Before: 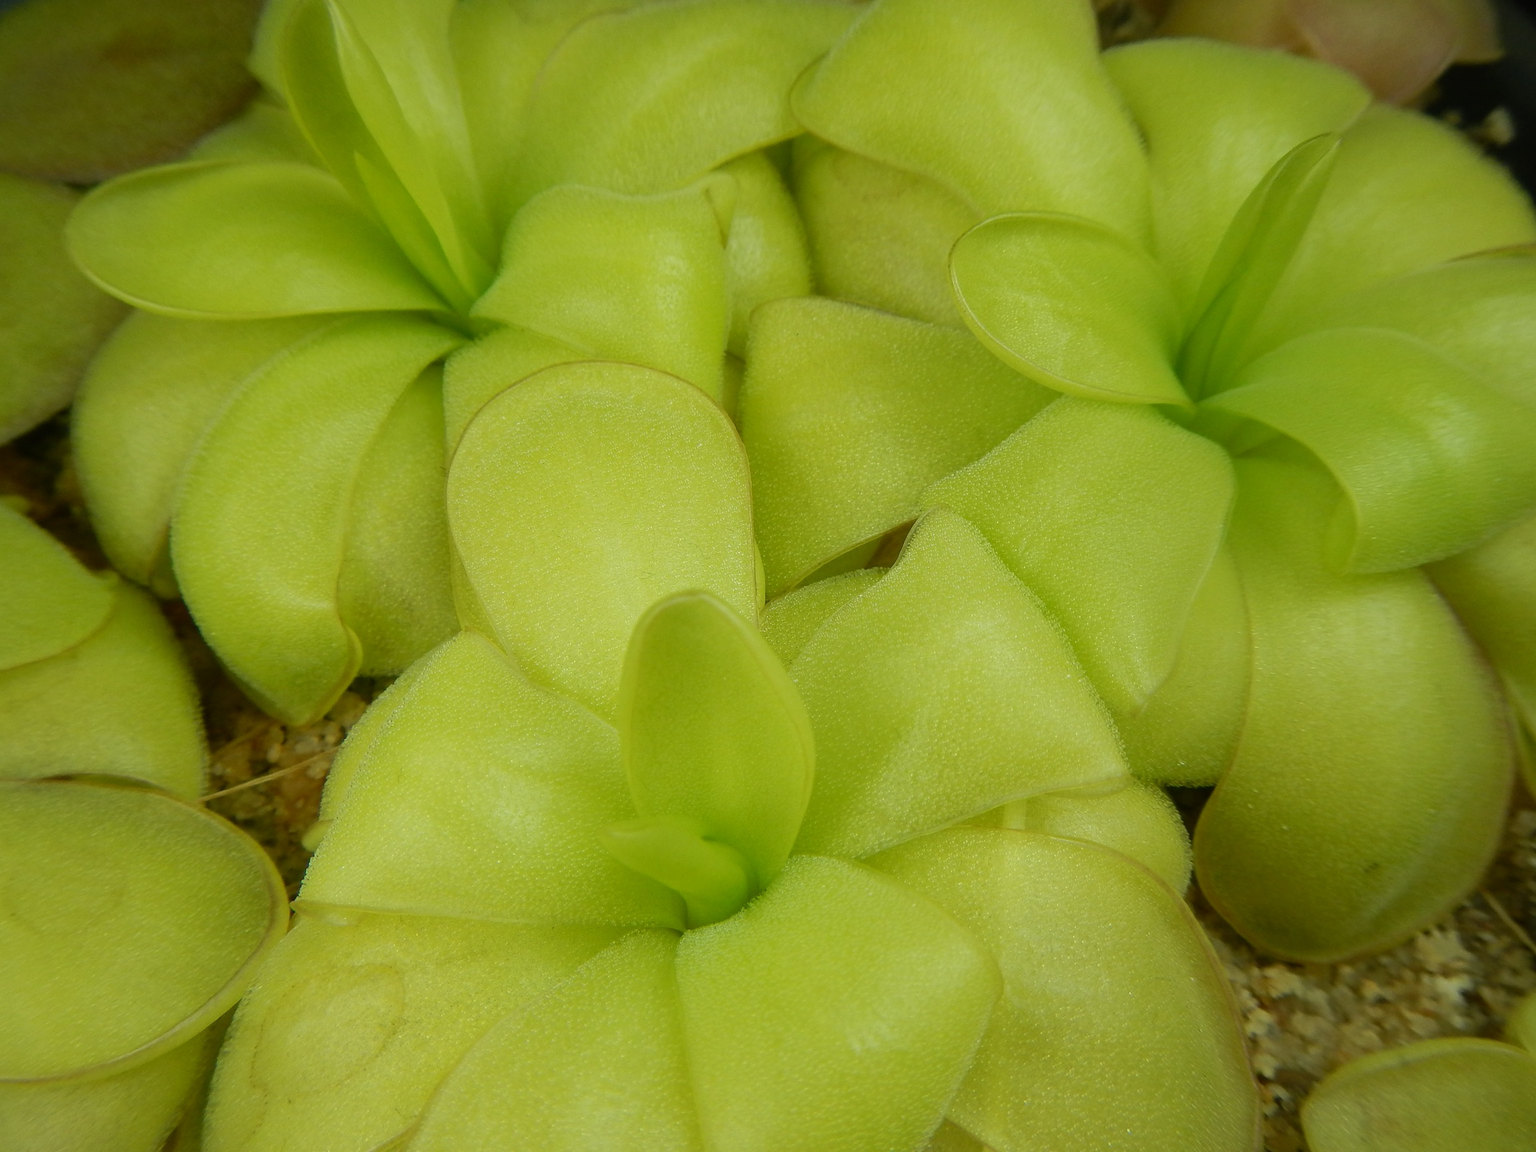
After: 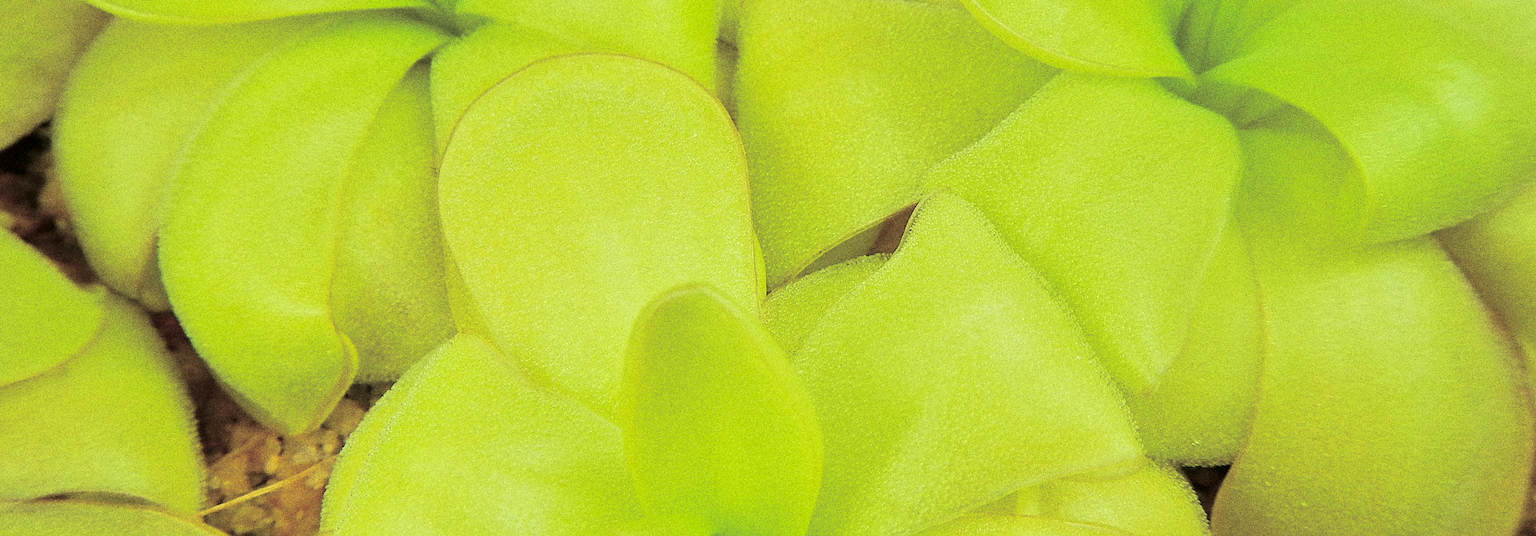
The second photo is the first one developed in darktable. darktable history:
tone curve: curves: ch0 [(0, 0.006) (0.184, 0.172) (0.405, 0.46) (0.456, 0.528) (0.634, 0.728) (0.877, 0.89) (0.984, 0.935)]; ch1 [(0, 0) (0.443, 0.43) (0.492, 0.495) (0.566, 0.582) (0.595, 0.606) (0.608, 0.609) (0.65, 0.677) (1, 1)]; ch2 [(0, 0) (0.33, 0.301) (0.421, 0.443) (0.447, 0.489) (0.492, 0.495) (0.537, 0.583) (0.586, 0.591) (0.663, 0.686) (1, 1)], color space Lab, independent channels, preserve colors none
grain: coarseness 14.49 ISO, strength 48.04%, mid-tones bias 35%
rgb levels: preserve colors max RGB
sharpen: on, module defaults
rotate and perspective: rotation -2°, crop left 0.022, crop right 0.978, crop top 0.049, crop bottom 0.951
tone equalizer: -8 EV 2 EV, -7 EV 2 EV, -6 EV 2 EV, -5 EV 2 EV, -4 EV 2 EV, -3 EV 1.5 EV, -2 EV 1 EV, -1 EV 0.5 EV
split-toning: shadows › saturation 0.24, highlights › hue 54°, highlights › saturation 0.24
crop and rotate: top 26.056%, bottom 25.543%
